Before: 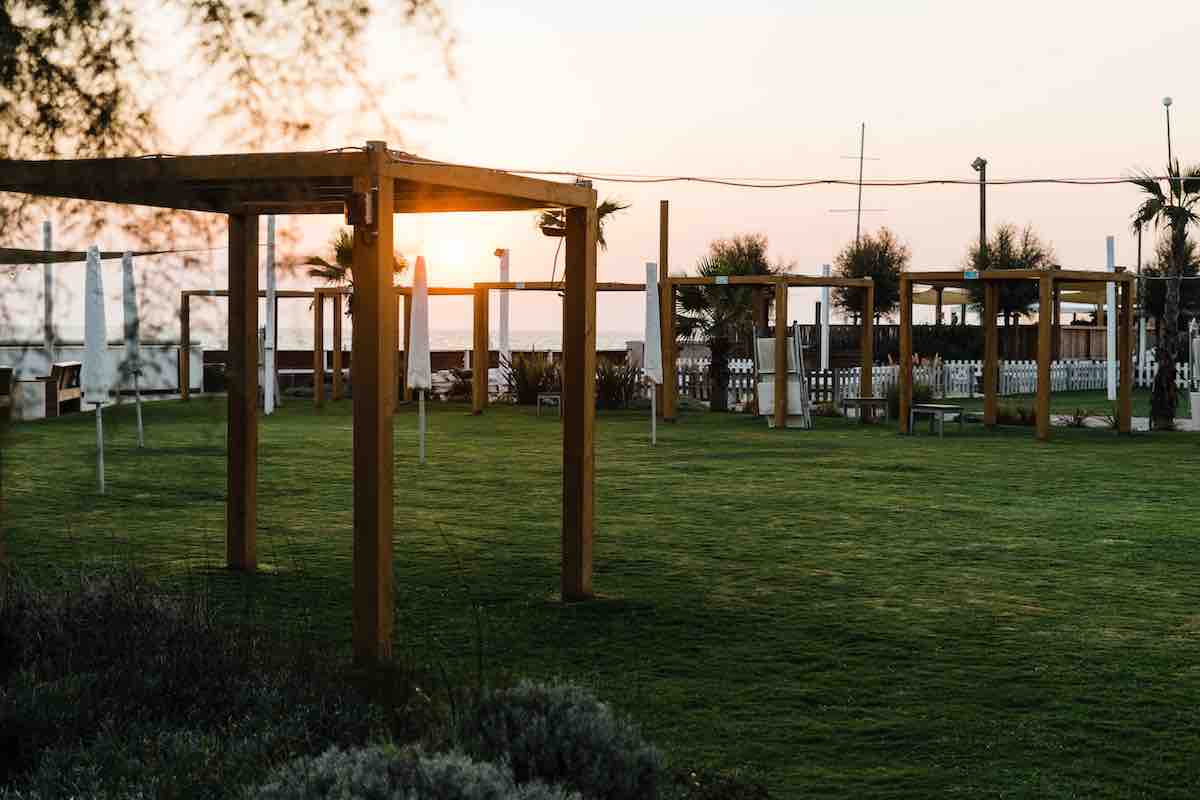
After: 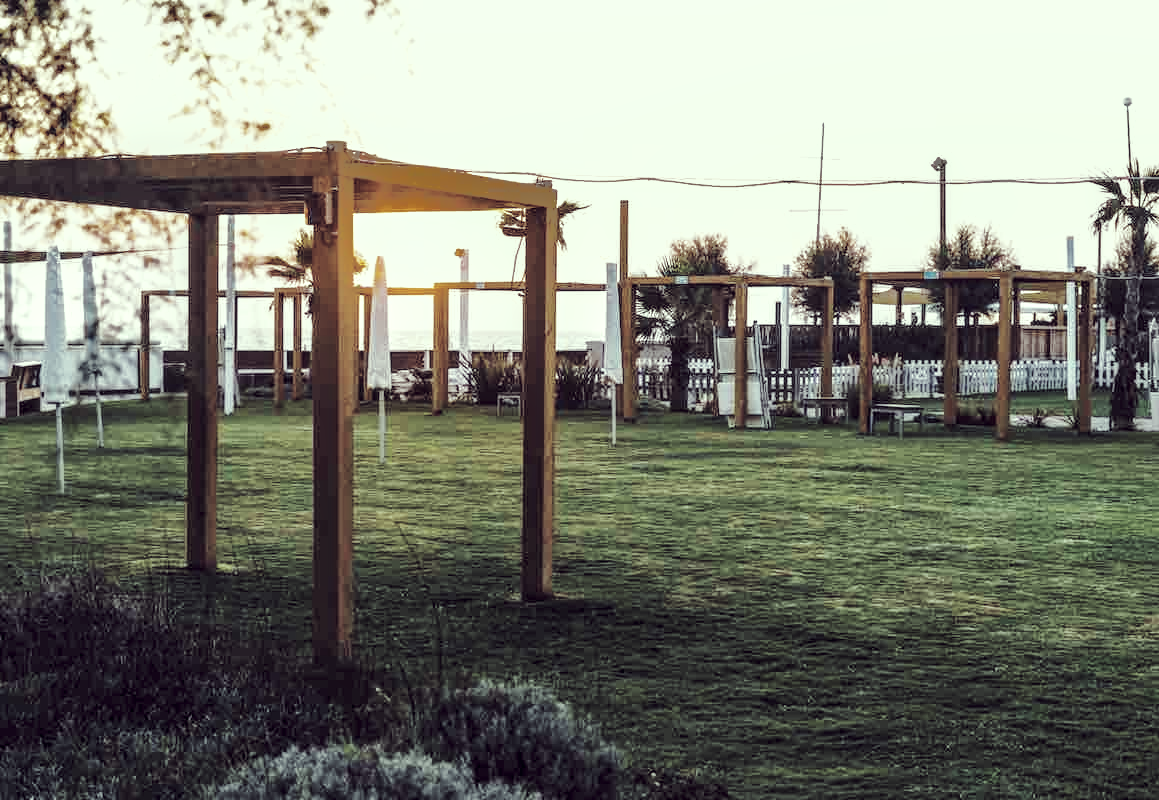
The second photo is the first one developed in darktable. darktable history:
contrast brightness saturation: contrast 0.028, brightness 0.066, saturation 0.13
color calibration: illuminant as shot in camera, x 0.358, y 0.373, temperature 4628.91 K
base curve: curves: ch0 [(0, 0) (0.028, 0.03) (0.121, 0.232) (0.46, 0.748) (0.859, 0.968) (1, 1)], preserve colors none
color balance rgb: perceptual saturation grading › global saturation 19.795%, perceptual brilliance grading › highlights 9.934%, perceptual brilliance grading › mid-tones 5.394%, global vibrance 23.435%
crop and rotate: left 3.388%
local contrast: detail 130%
color correction: highlights a* -20.29, highlights b* 20.98, shadows a* 19.83, shadows b* -20.95, saturation 0.373
shadows and highlights: shadows 39.84, highlights -59.85
